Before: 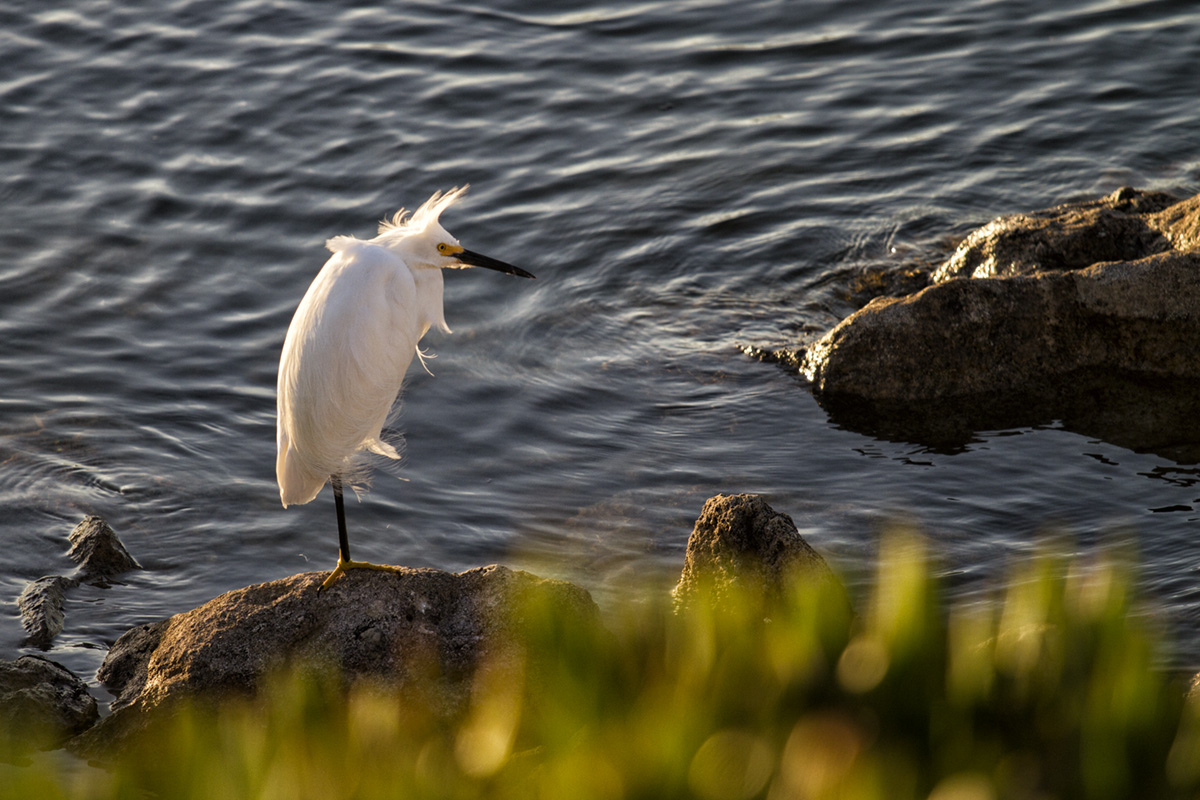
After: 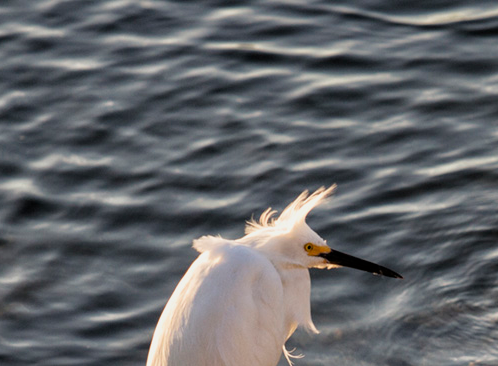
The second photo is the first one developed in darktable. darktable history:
filmic rgb: black relative exposure -9.48 EV, white relative exposure 3.02 EV, hardness 6.13
crop and rotate: left 11.117%, top 0.091%, right 47.355%, bottom 54.103%
